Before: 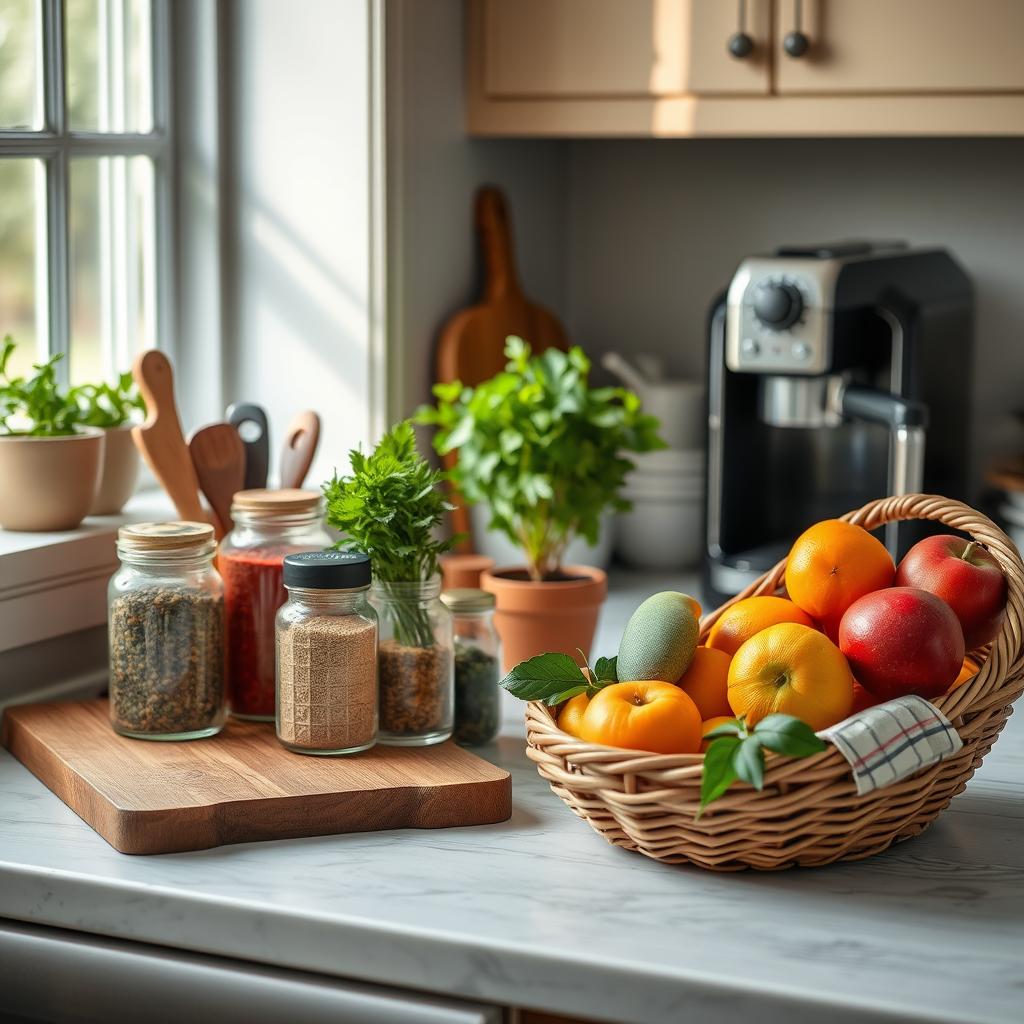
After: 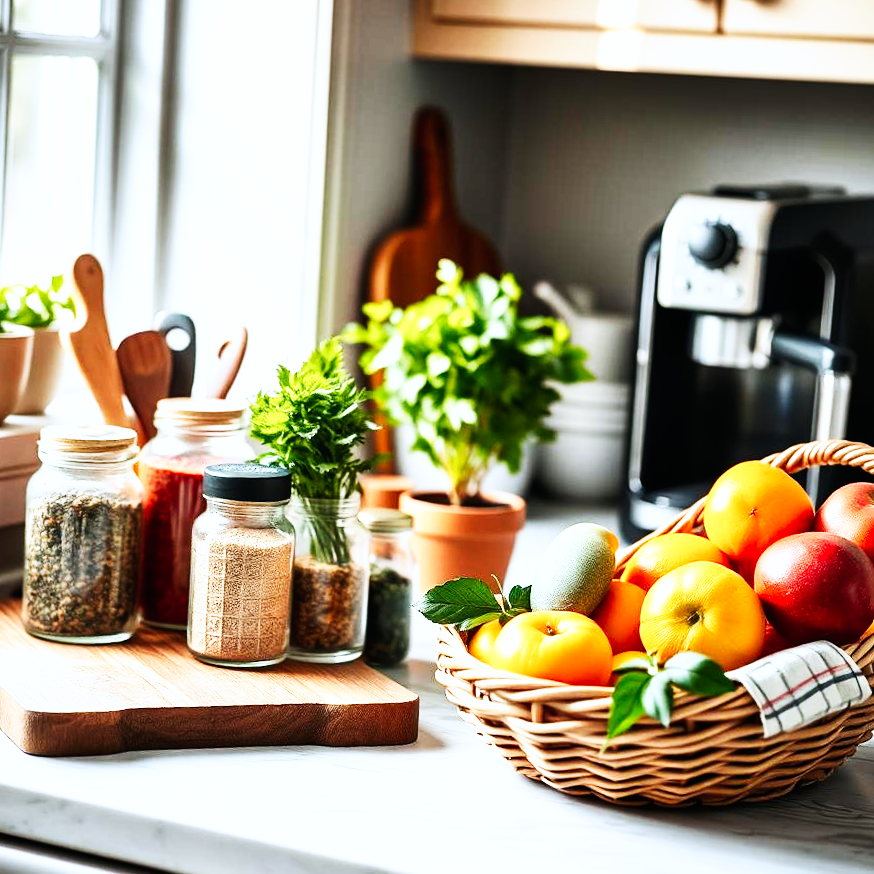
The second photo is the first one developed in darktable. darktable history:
crop and rotate: angle -3.27°, left 5.211%, top 5.211%, right 4.607%, bottom 4.607%
base curve: curves: ch0 [(0, 0) (0.007, 0.004) (0.027, 0.03) (0.046, 0.07) (0.207, 0.54) (0.442, 0.872) (0.673, 0.972) (1, 1)], preserve colors none
color correction: highlights a* -0.137, highlights b* -5.91, shadows a* -0.137, shadows b* -0.137
tone equalizer: -8 EV -0.75 EV, -7 EV -0.7 EV, -6 EV -0.6 EV, -5 EV -0.4 EV, -3 EV 0.4 EV, -2 EV 0.6 EV, -1 EV 0.7 EV, +0 EV 0.75 EV, edges refinement/feathering 500, mask exposure compensation -1.57 EV, preserve details no
